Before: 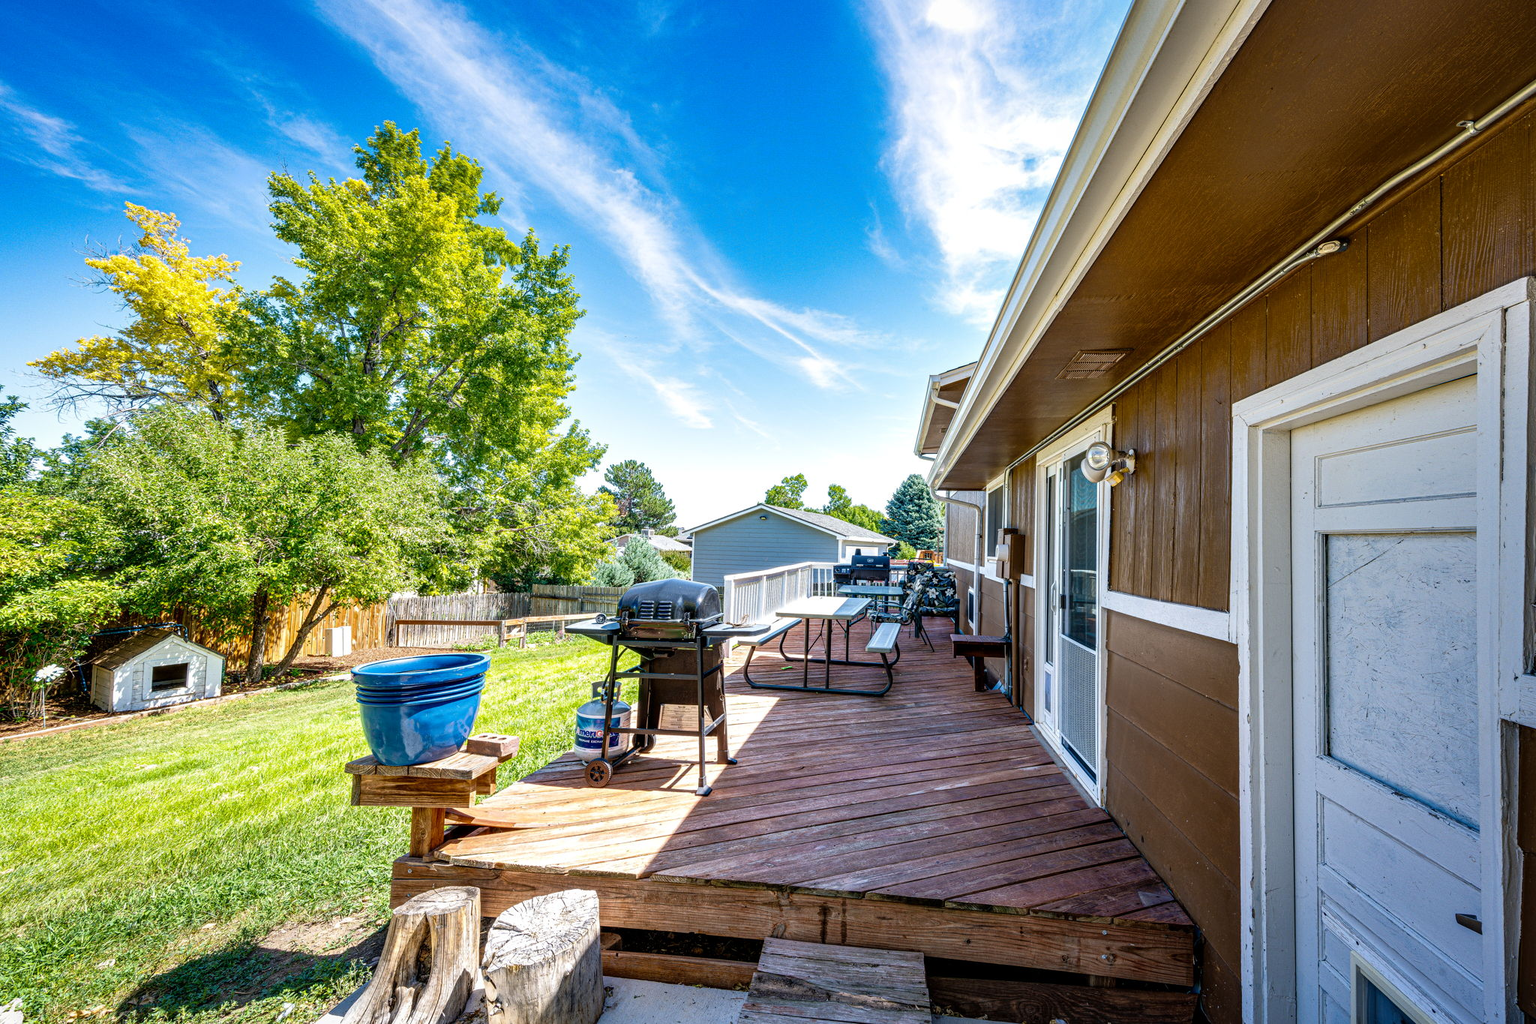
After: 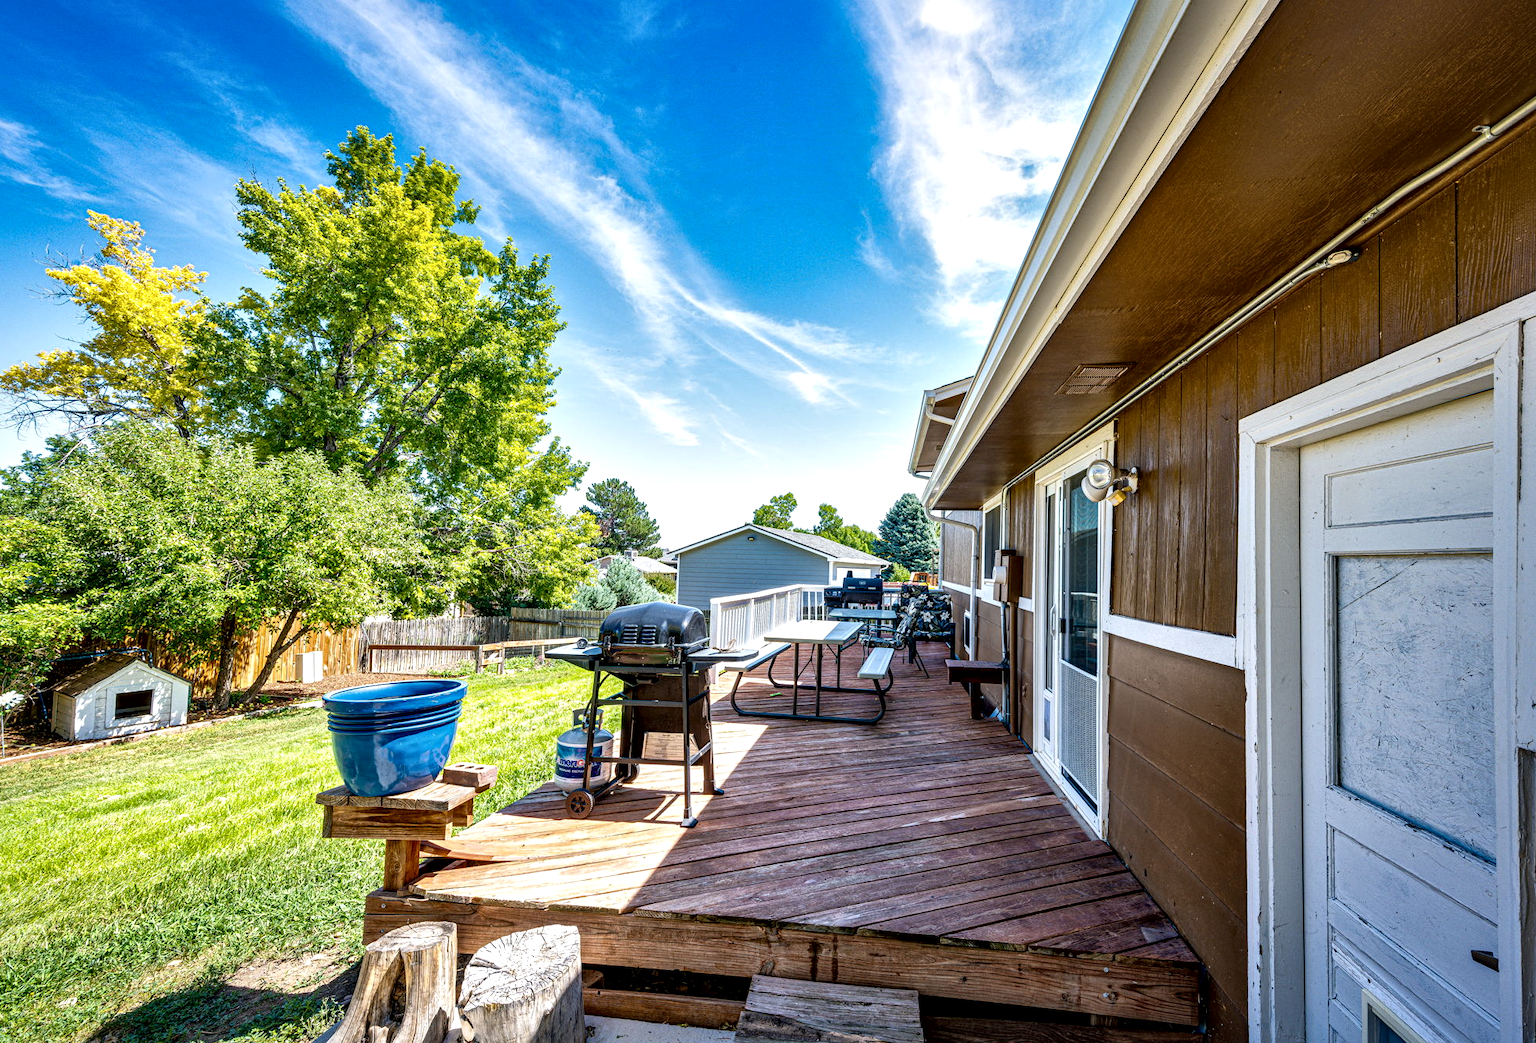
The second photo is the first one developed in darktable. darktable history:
crop and rotate: left 2.714%, right 1.111%, bottom 1.95%
local contrast: mode bilateral grid, contrast 25, coarseness 47, detail 151%, midtone range 0.2
